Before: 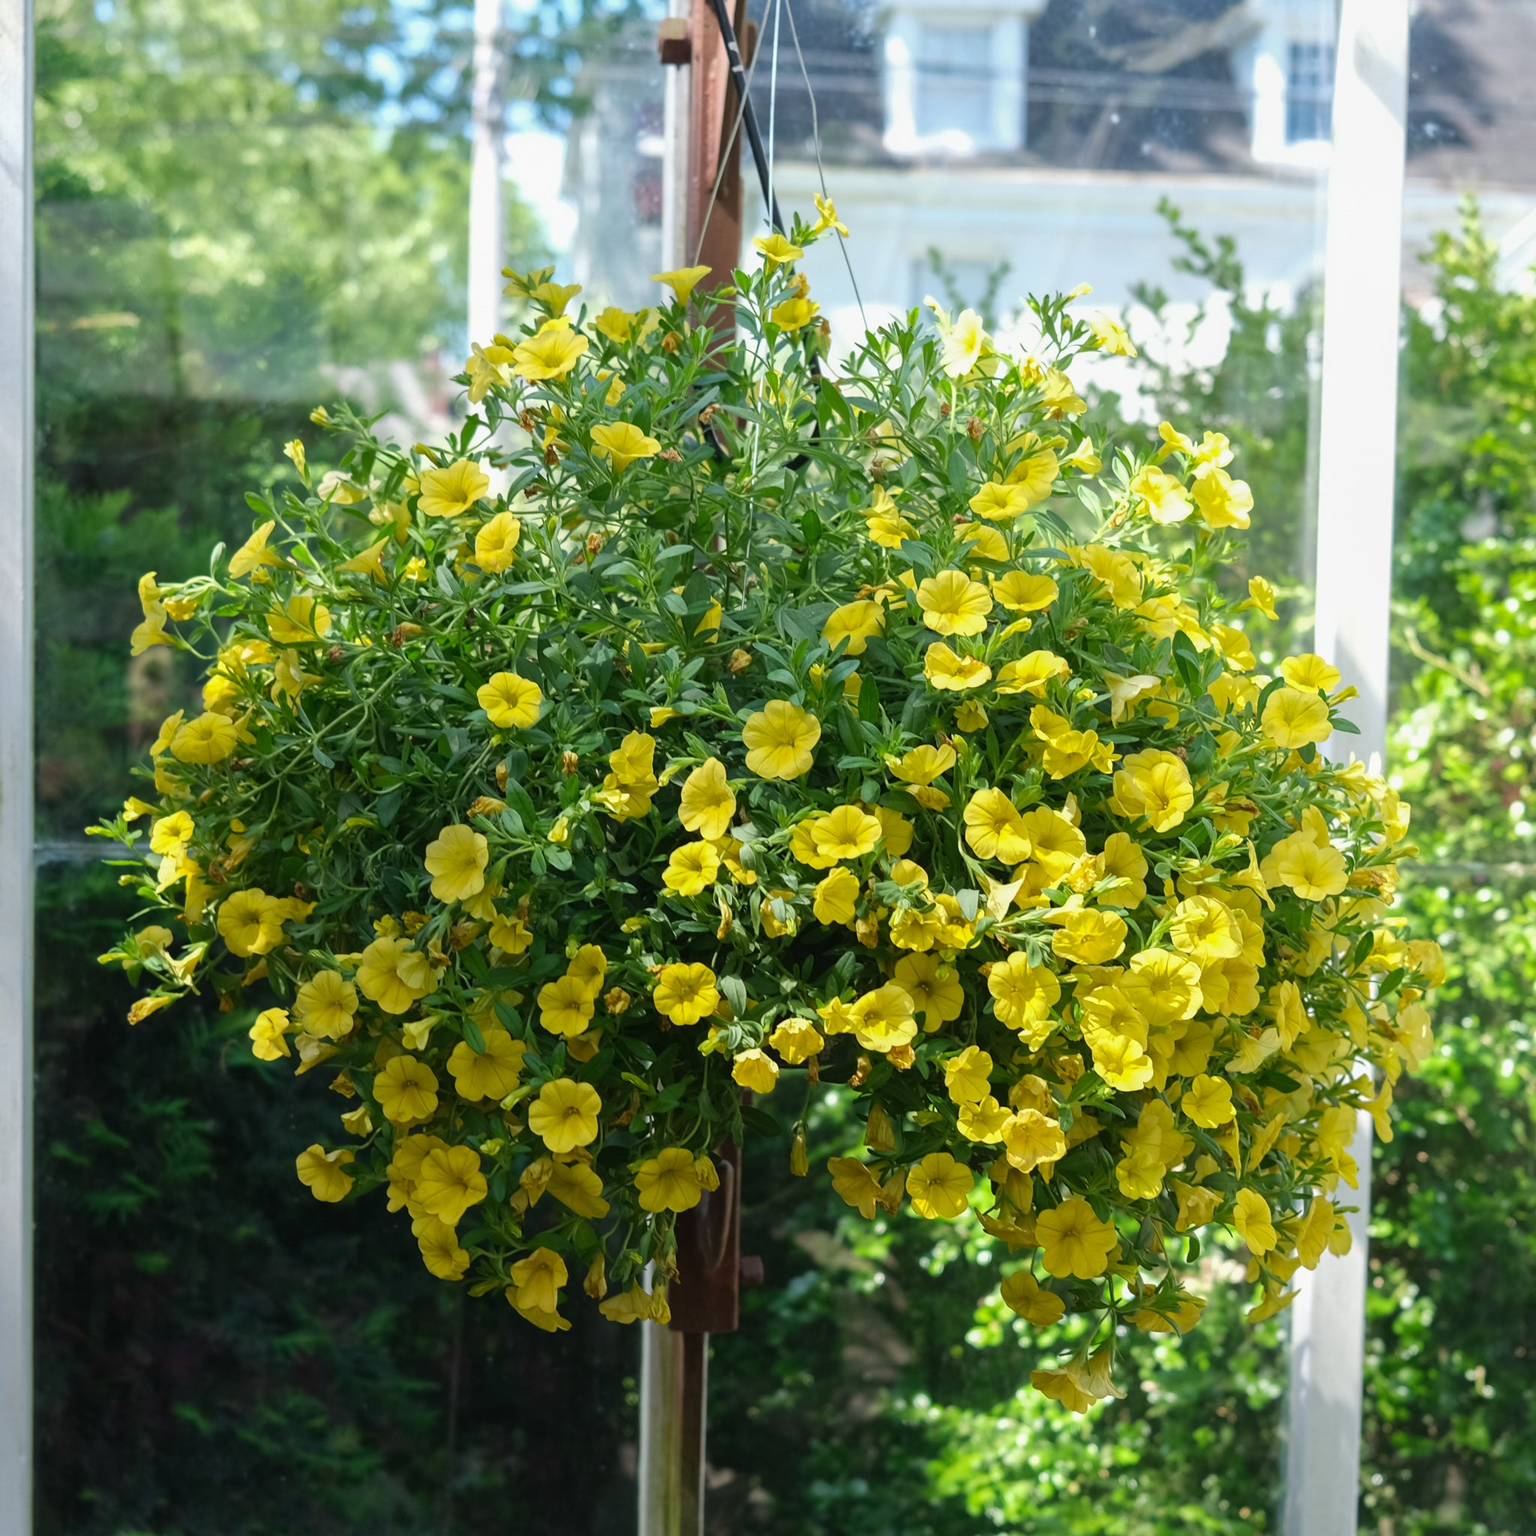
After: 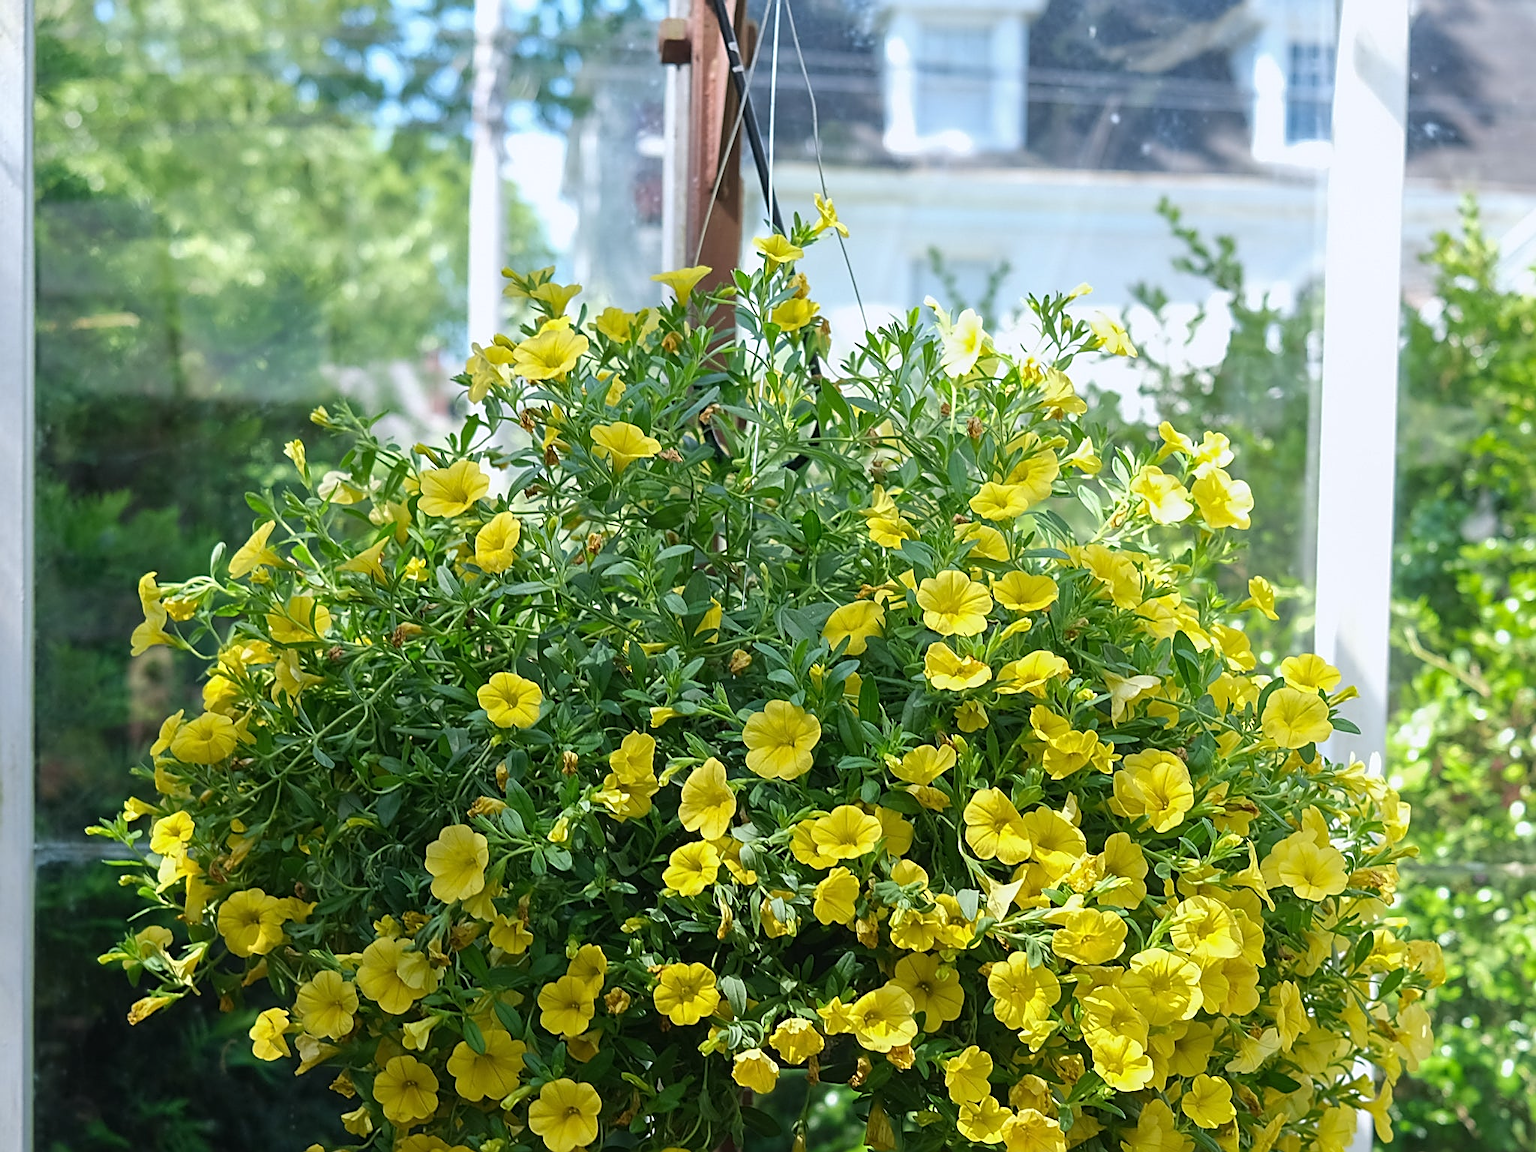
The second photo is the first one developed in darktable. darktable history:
sharpen: amount 0.901
crop: bottom 24.967%
white balance: red 0.983, blue 1.036
